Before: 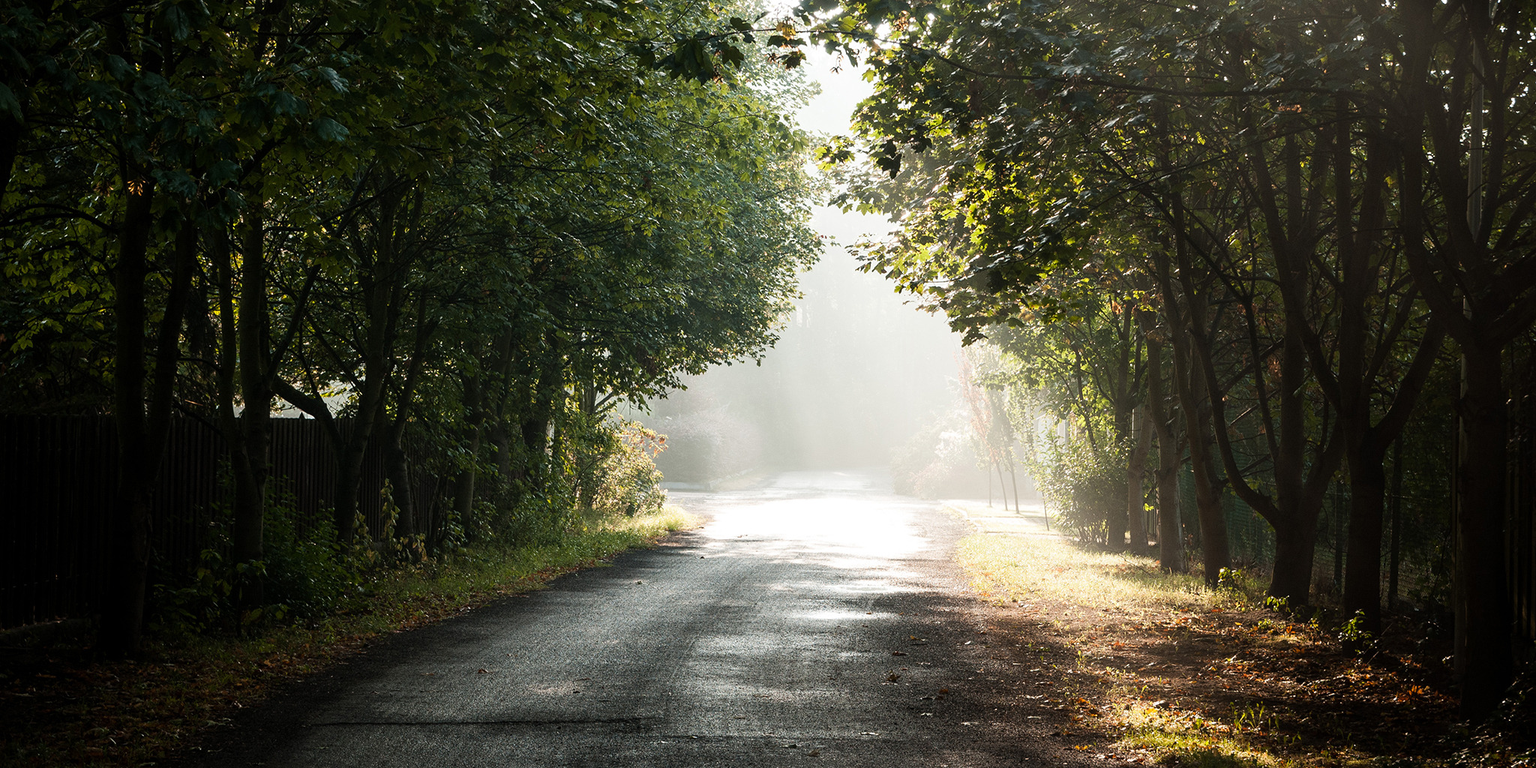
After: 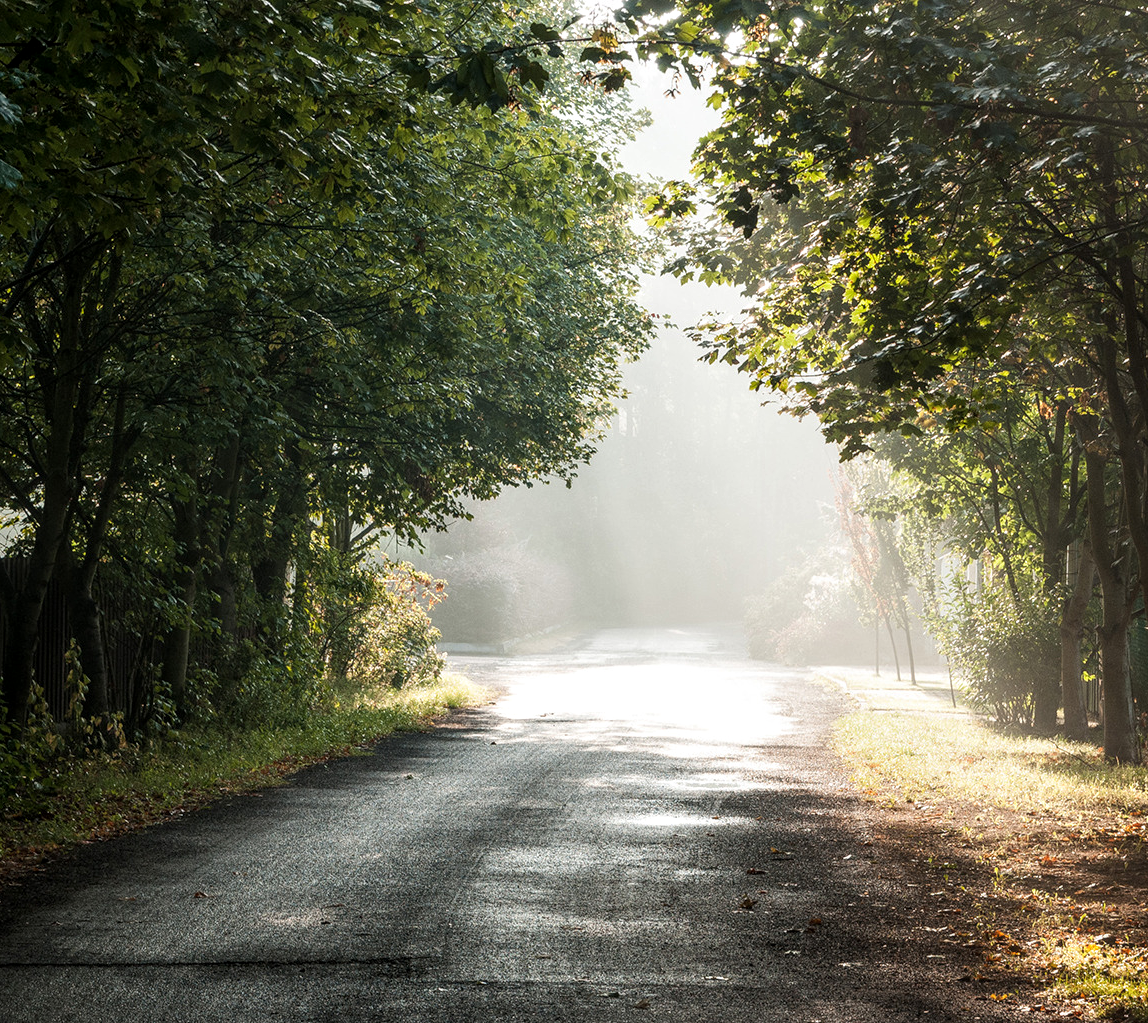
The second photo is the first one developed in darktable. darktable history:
crop: left 21.674%, right 22.086%
local contrast: on, module defaults
